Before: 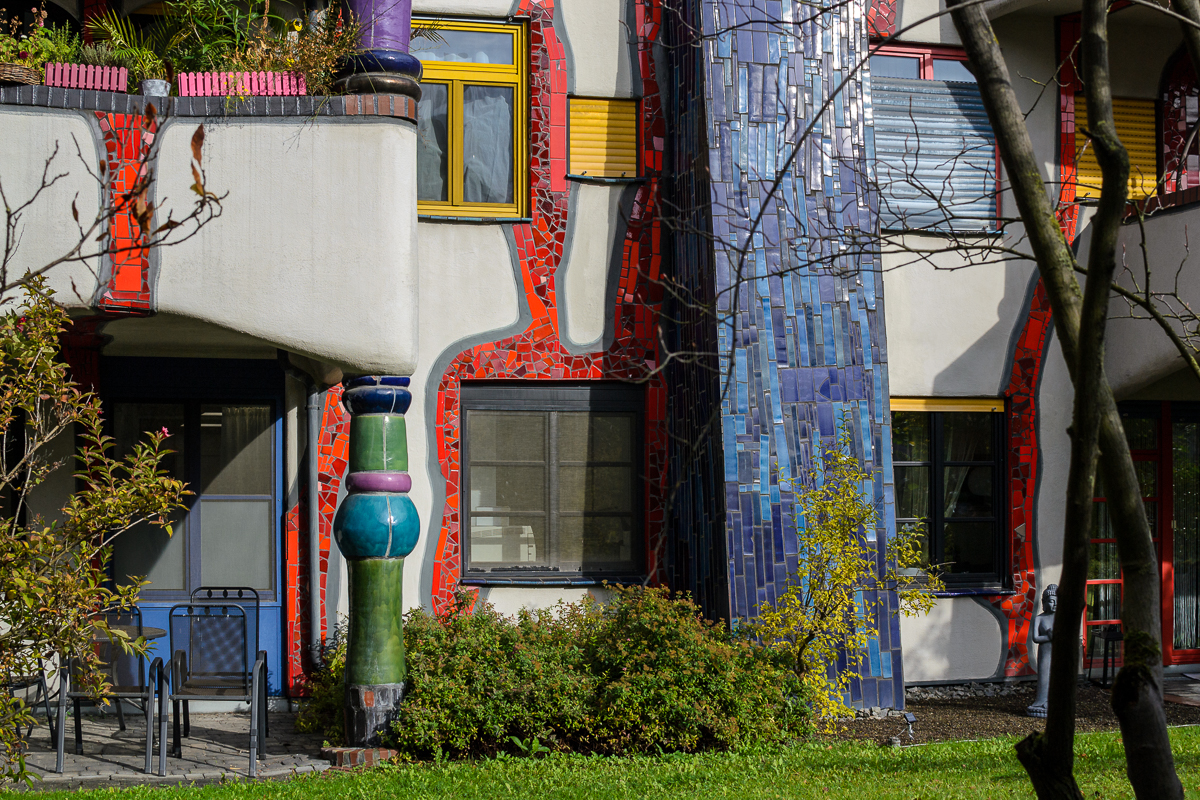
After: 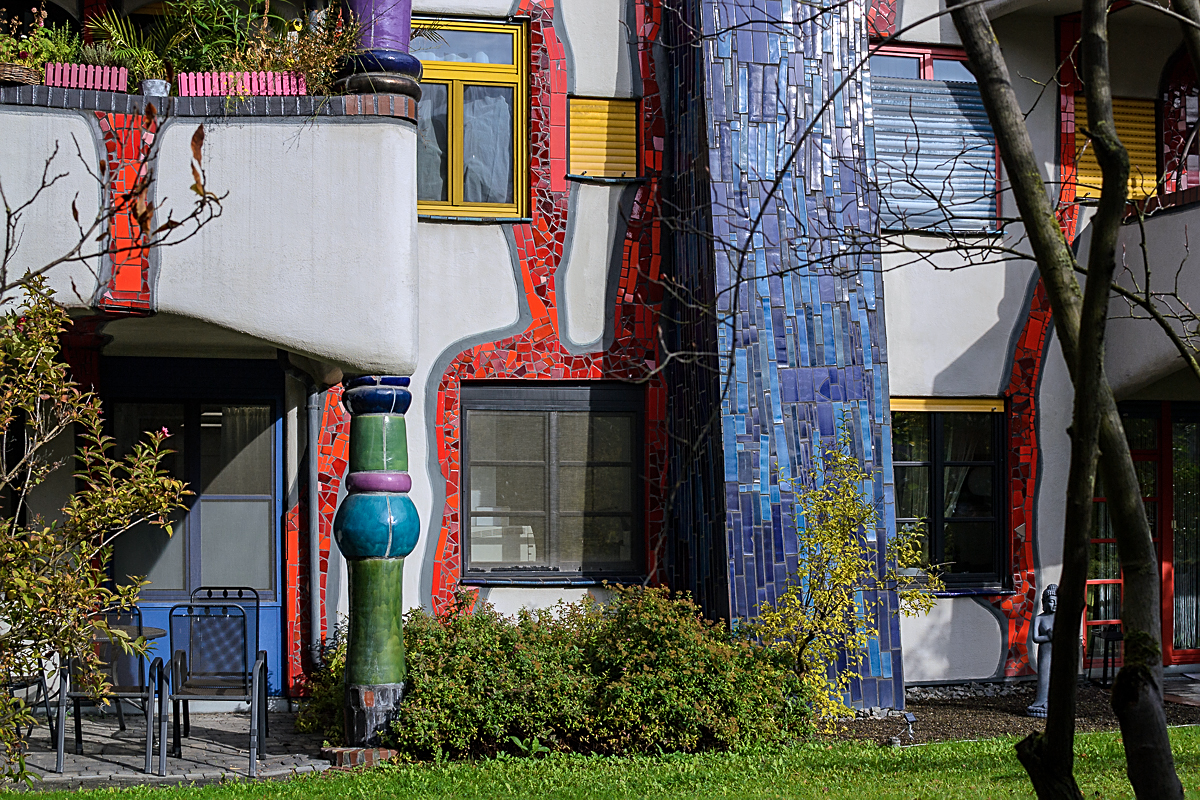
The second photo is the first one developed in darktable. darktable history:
sharpen: on, module defaults
color calibration: illuminant as shot in camera, x 0.358, y 0.373, temperature 4628.91 K
